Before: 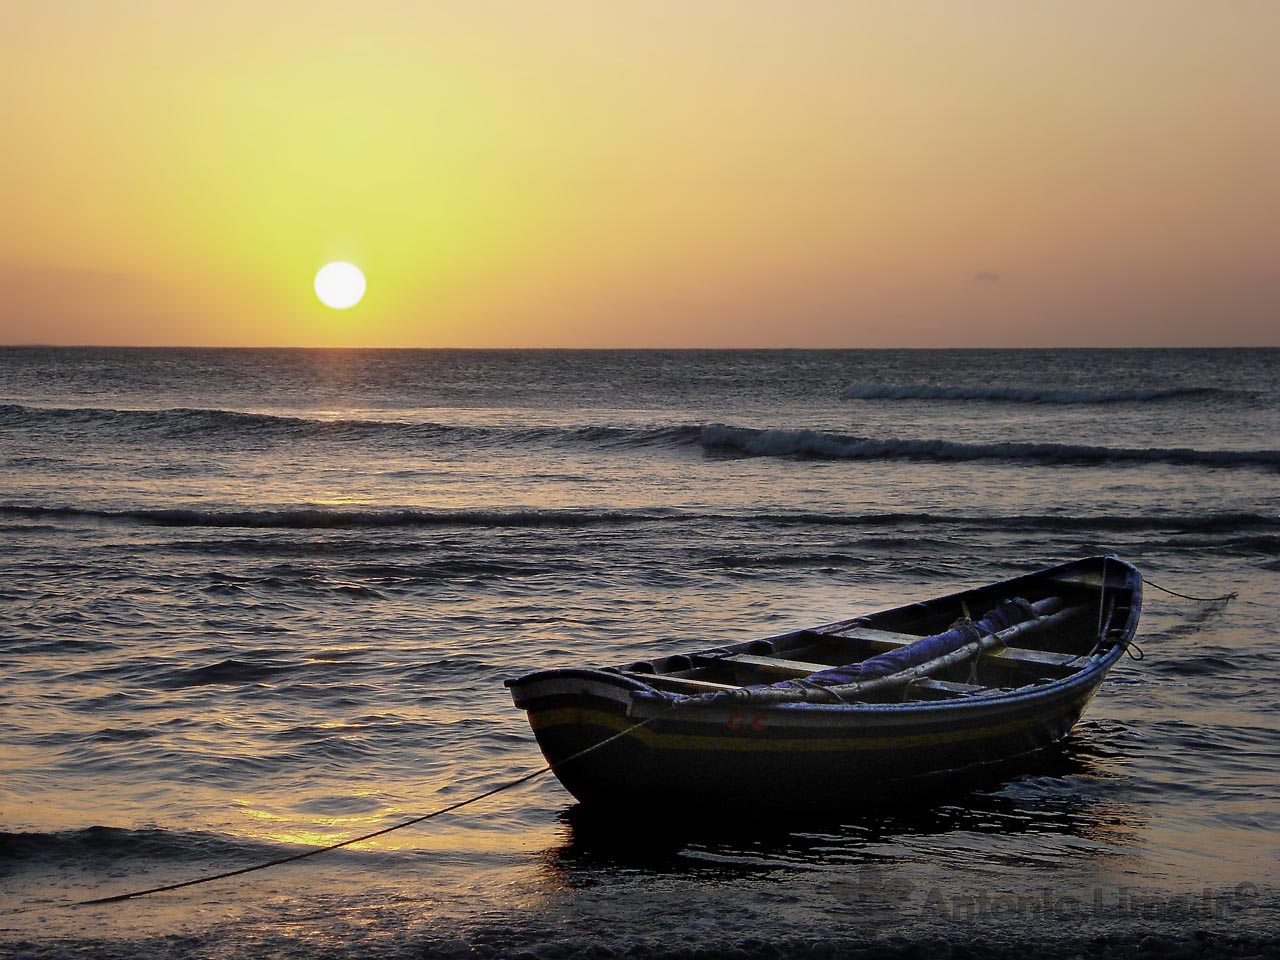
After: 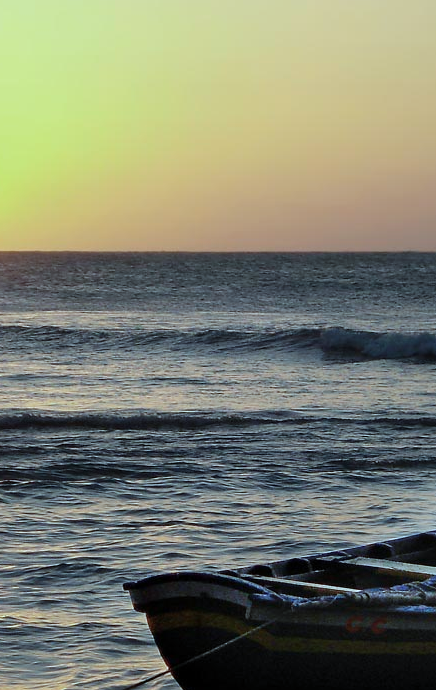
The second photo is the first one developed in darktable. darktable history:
crop and rotate: left 29.81%, top 10.158%, right 36.073%, bottom 17.955%
color correction: highlights a* -12.05, highlights b* -15.39
